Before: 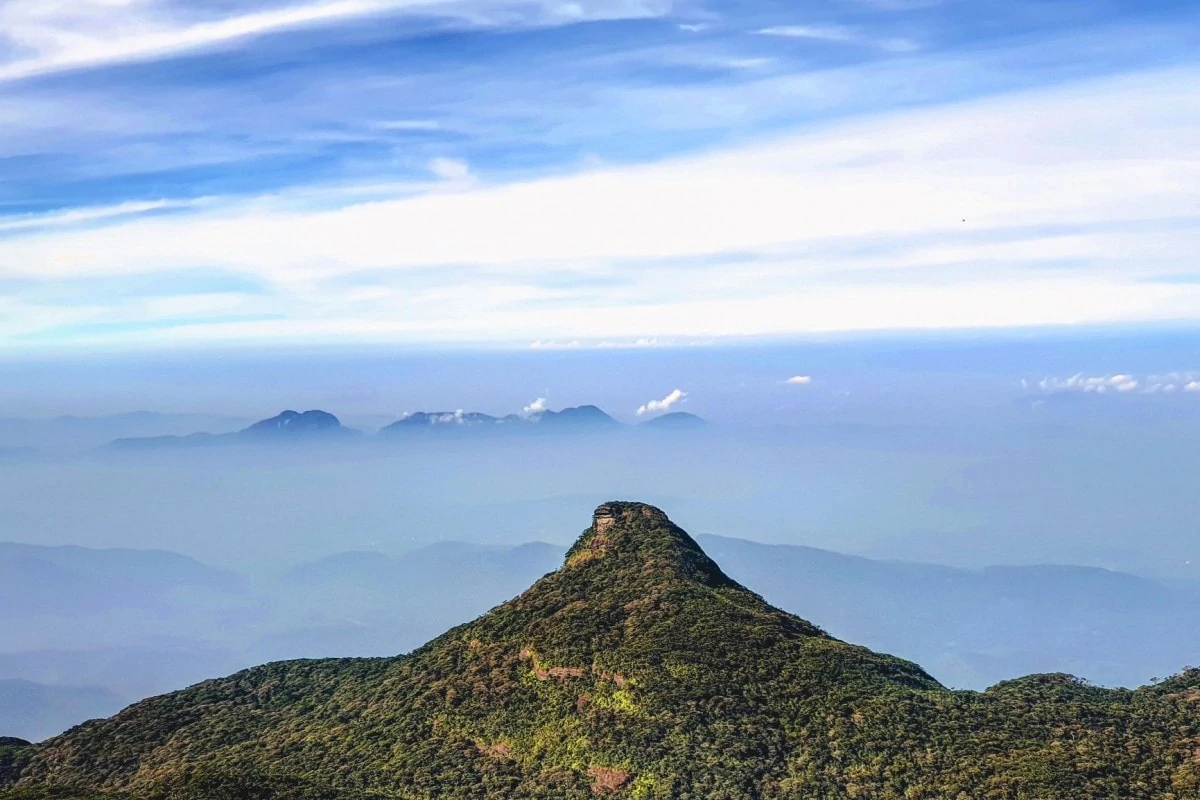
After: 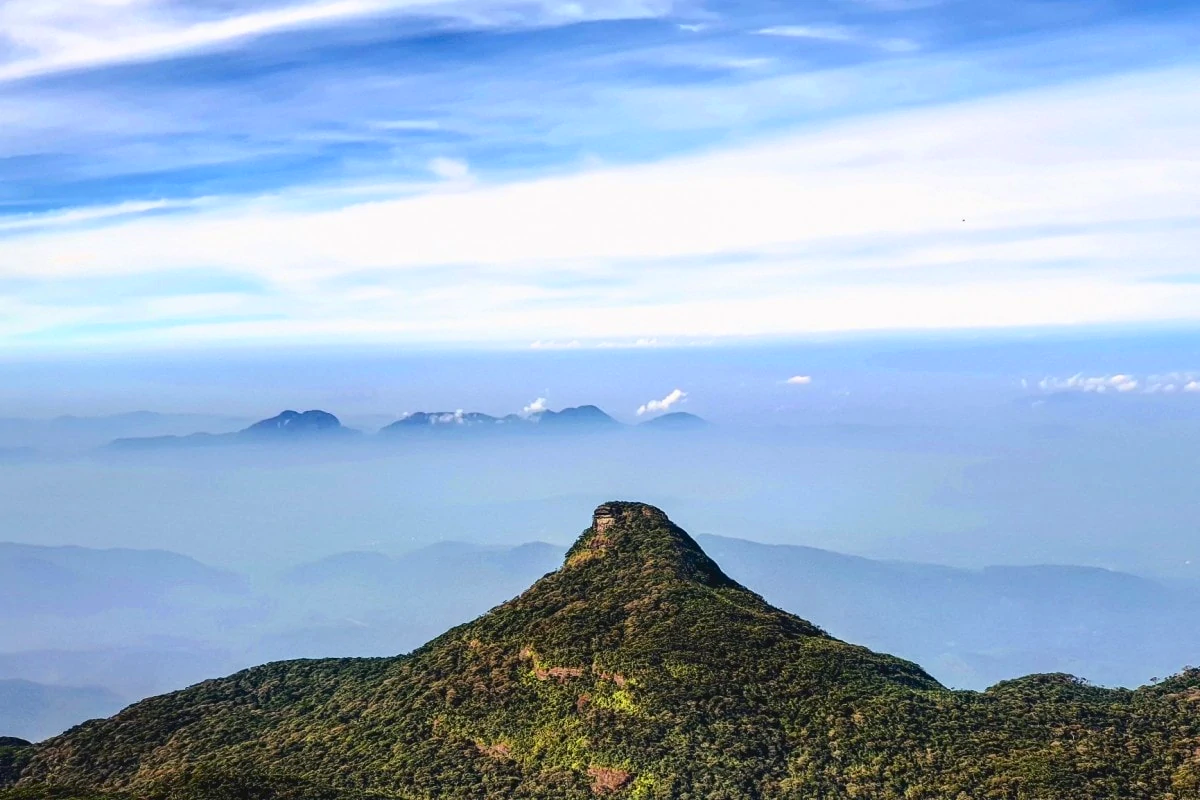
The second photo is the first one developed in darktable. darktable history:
contrast brightness saturation: contrast 0.15, brightness -0.006, saturation 0.097
